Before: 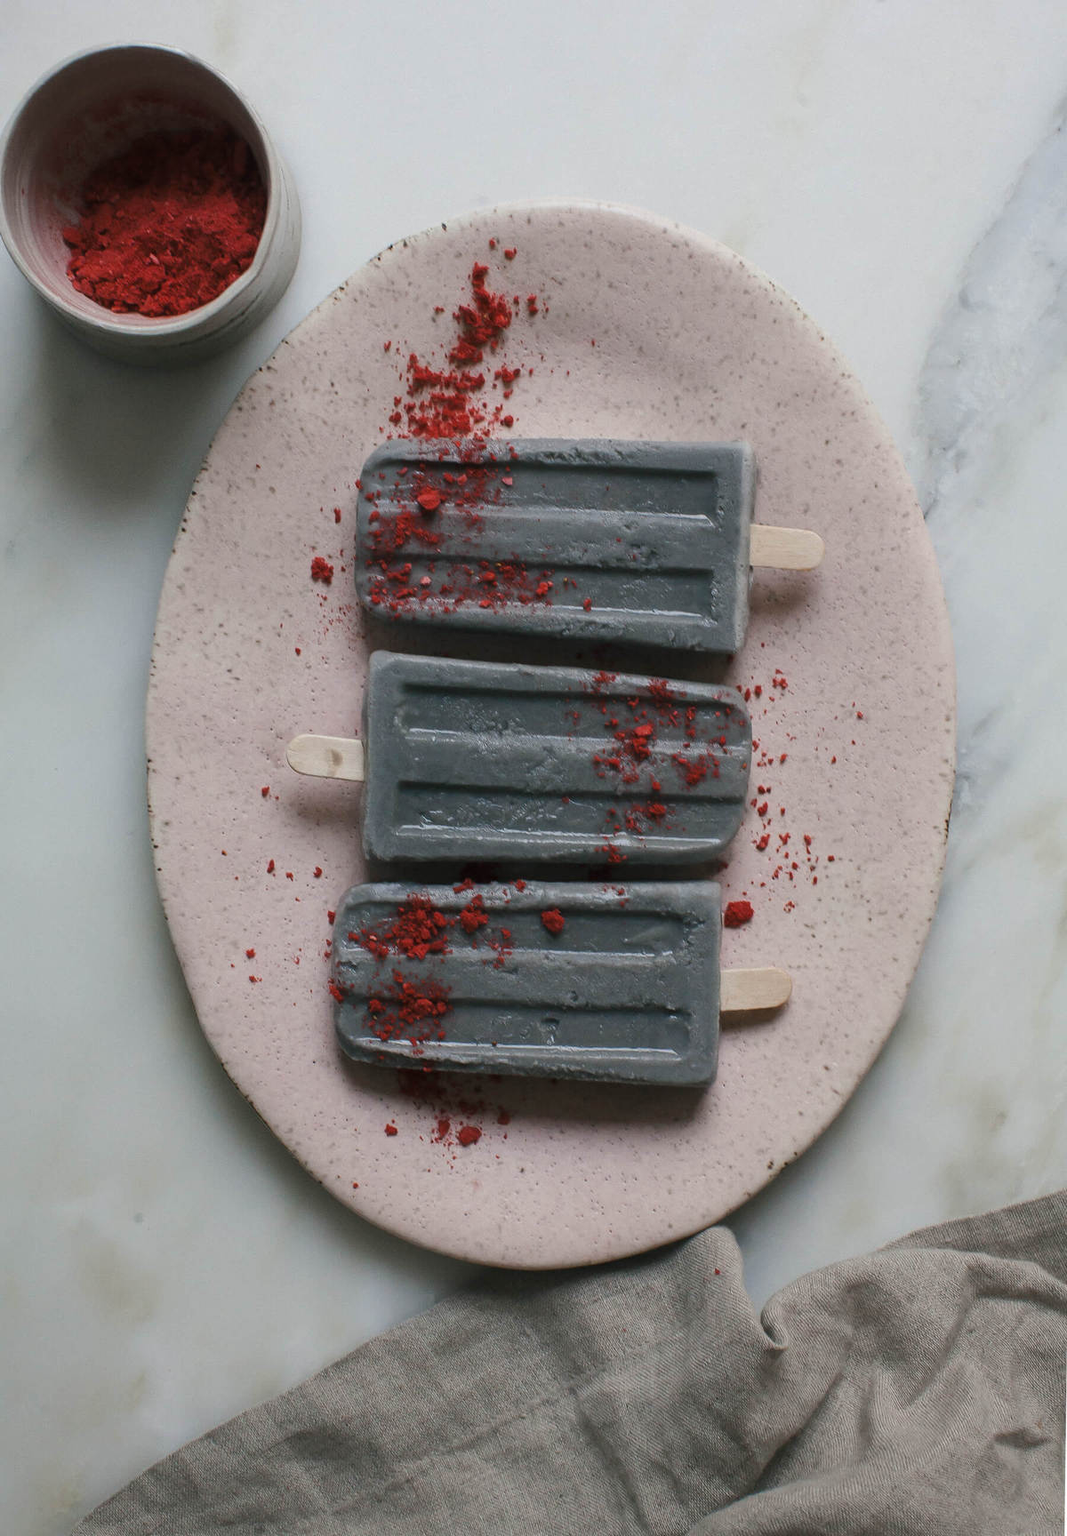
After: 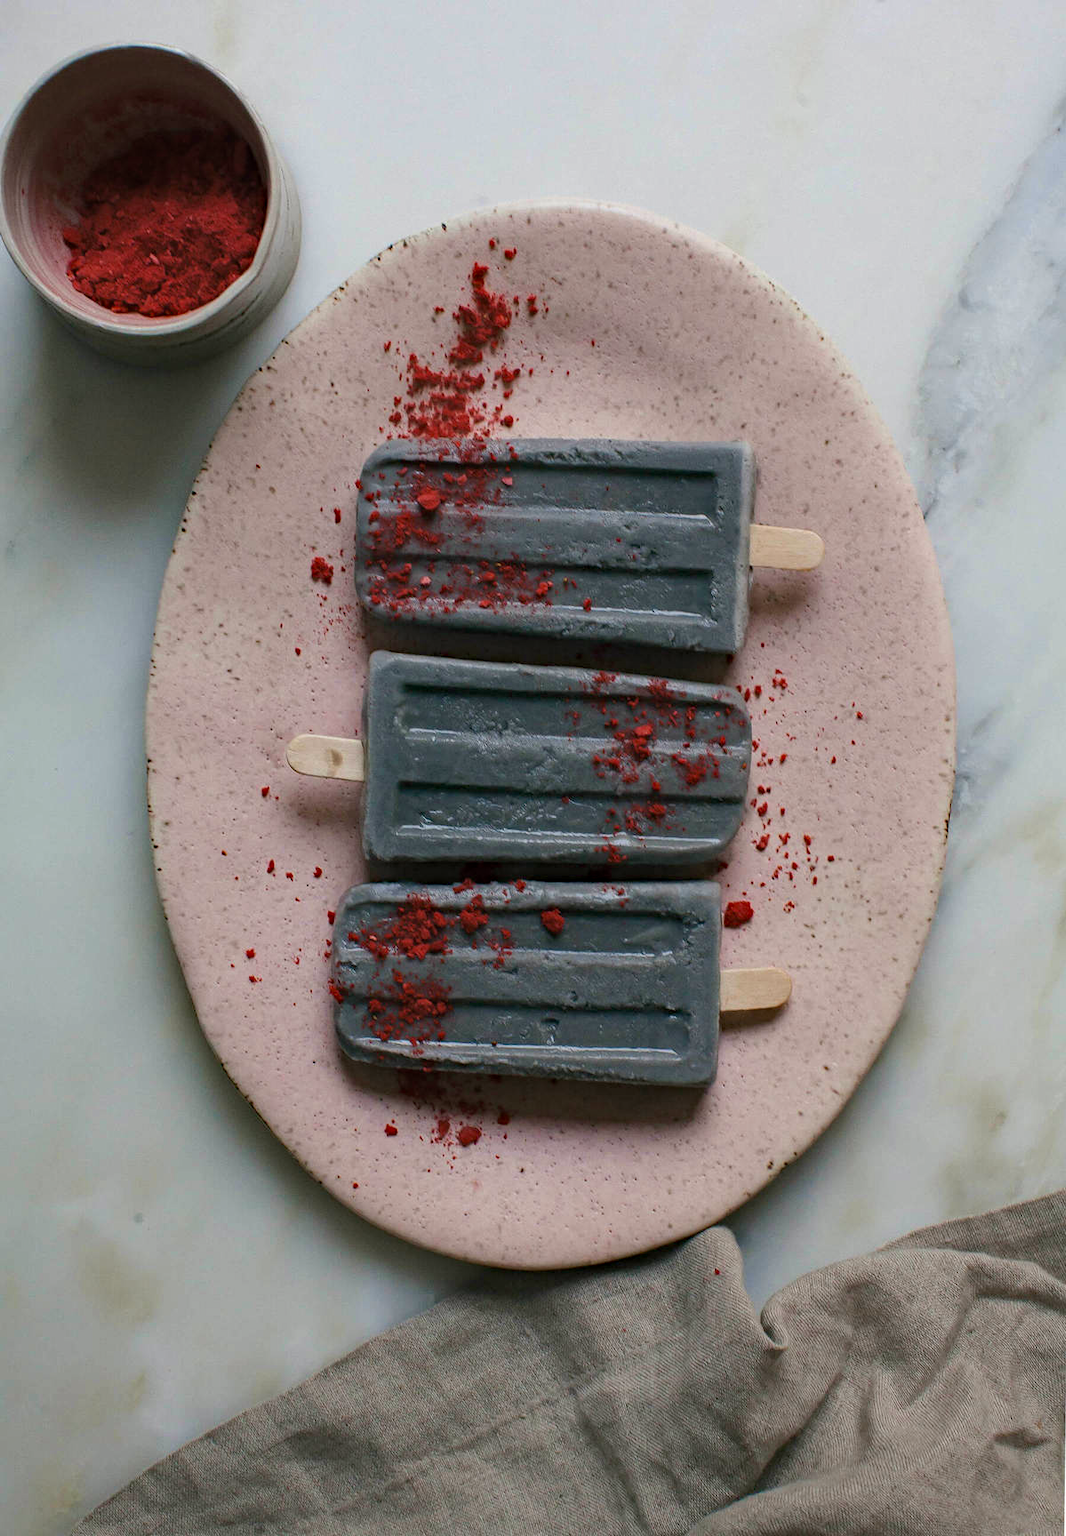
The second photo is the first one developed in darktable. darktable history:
haze removal: strength 0.281, distance 0.248, compatibility mode true, adaptive false
velvia: on, module defaults
